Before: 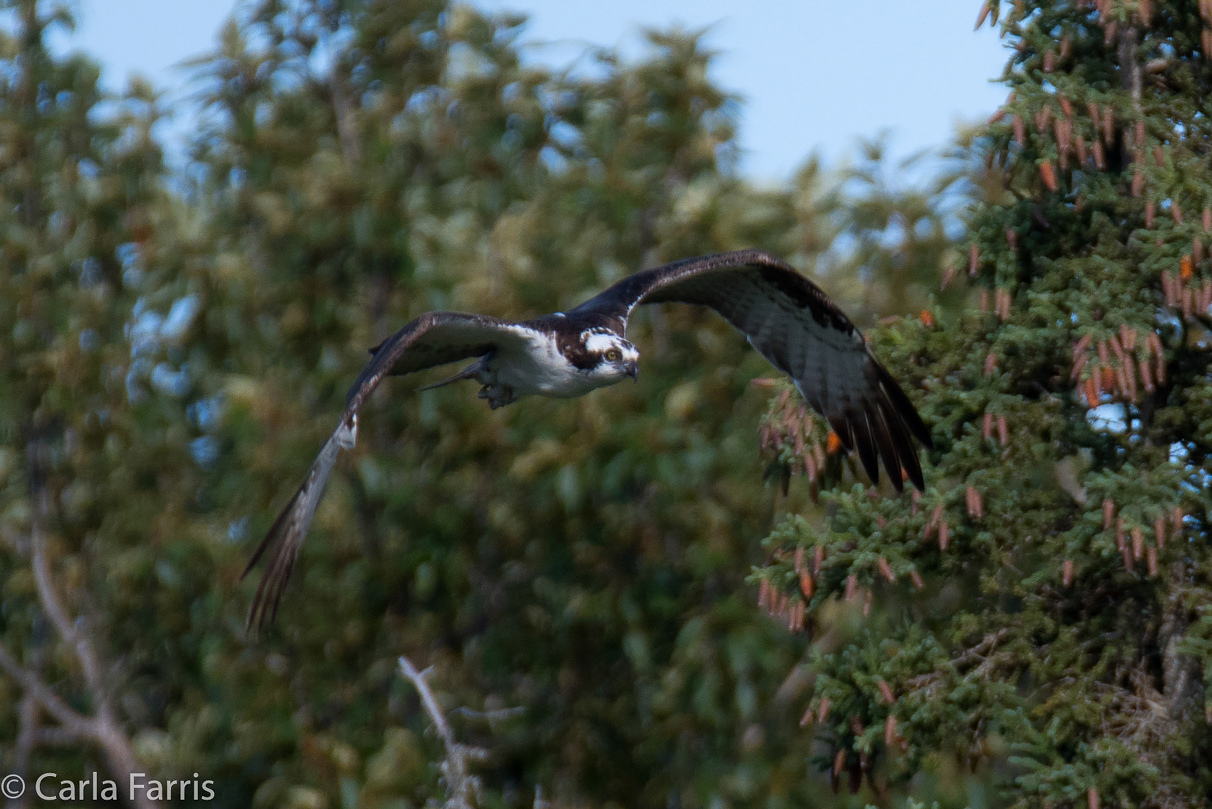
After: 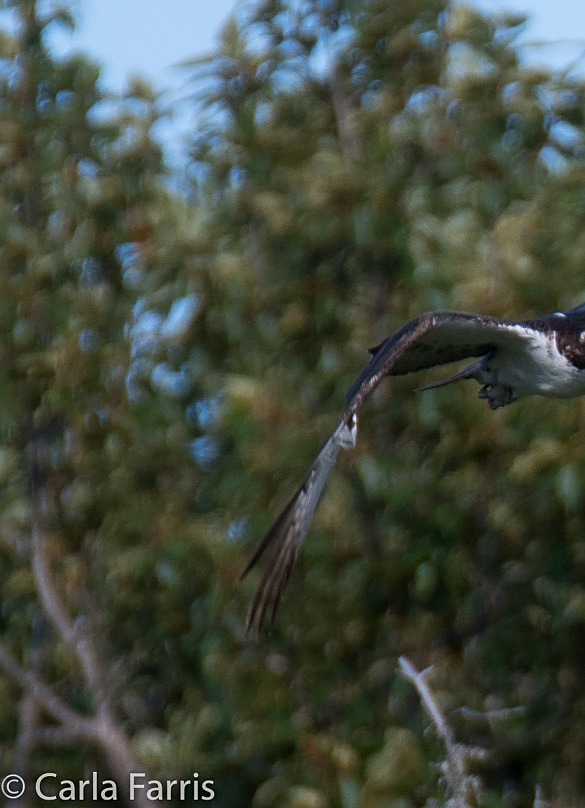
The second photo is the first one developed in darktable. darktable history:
crop and rotate: left 0.054%, top 0%, right 51.622%
sharpen: radius 2.482, amount 0.34
